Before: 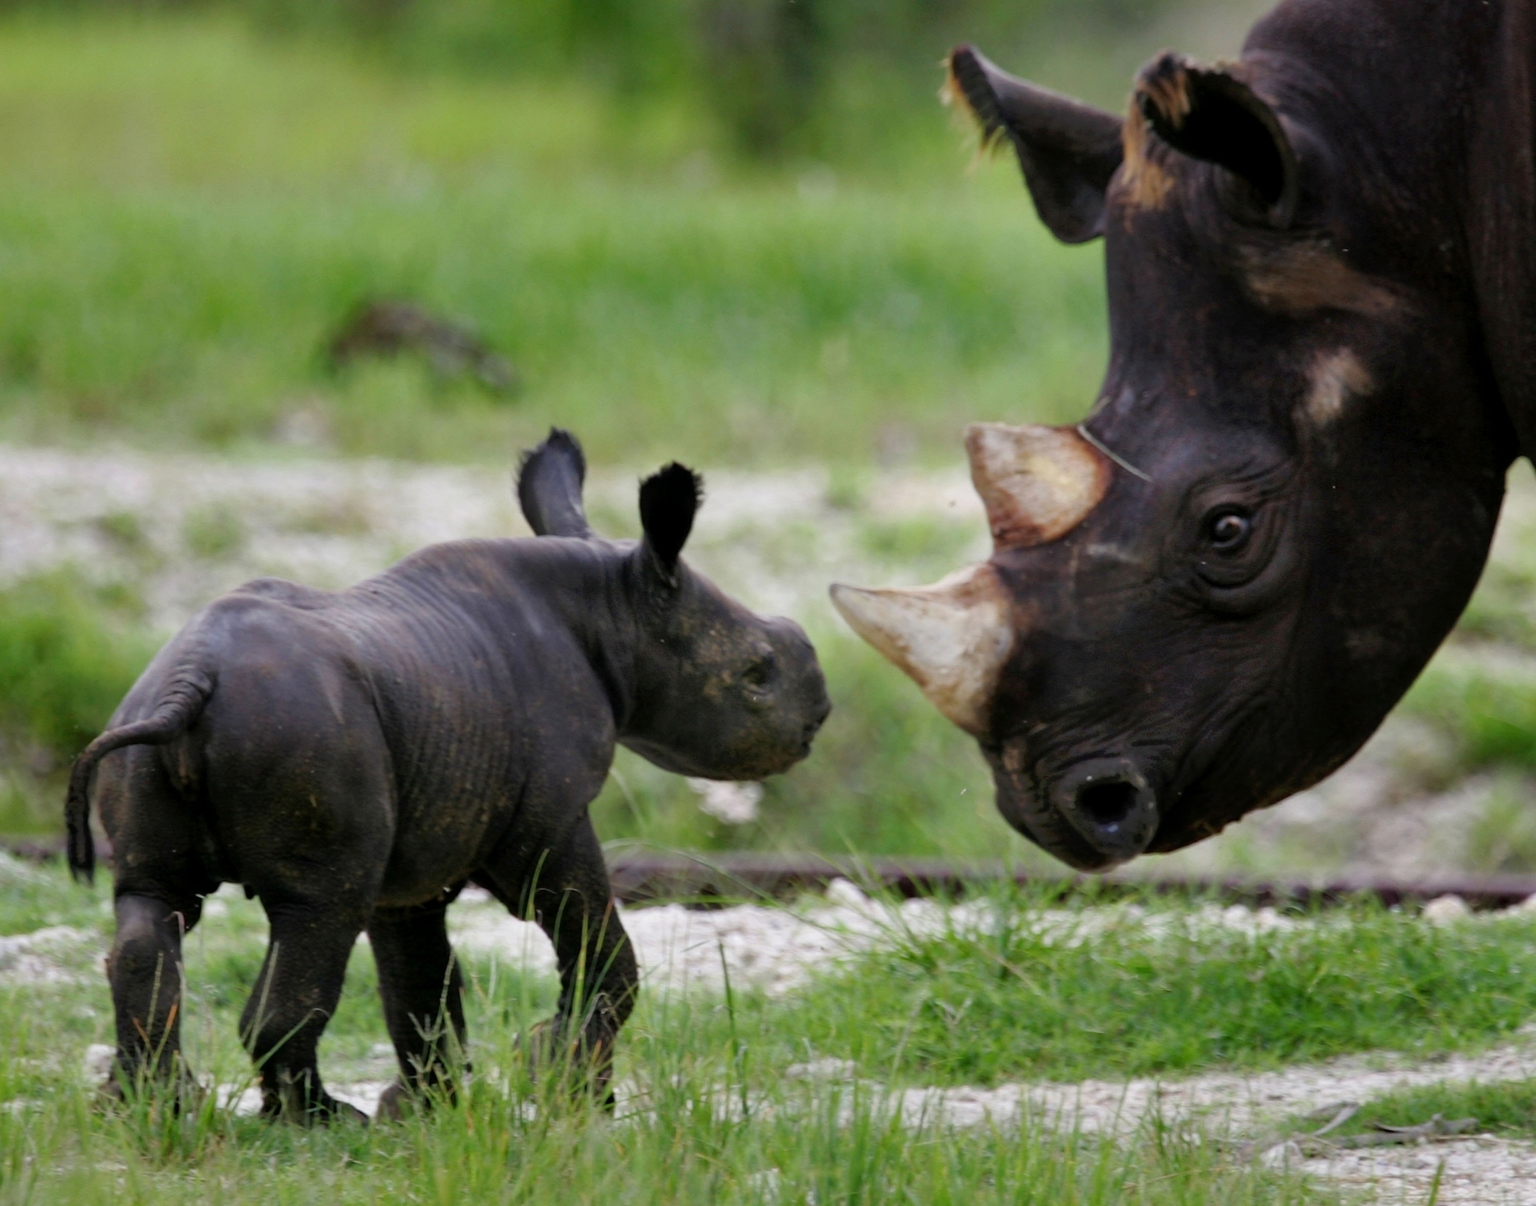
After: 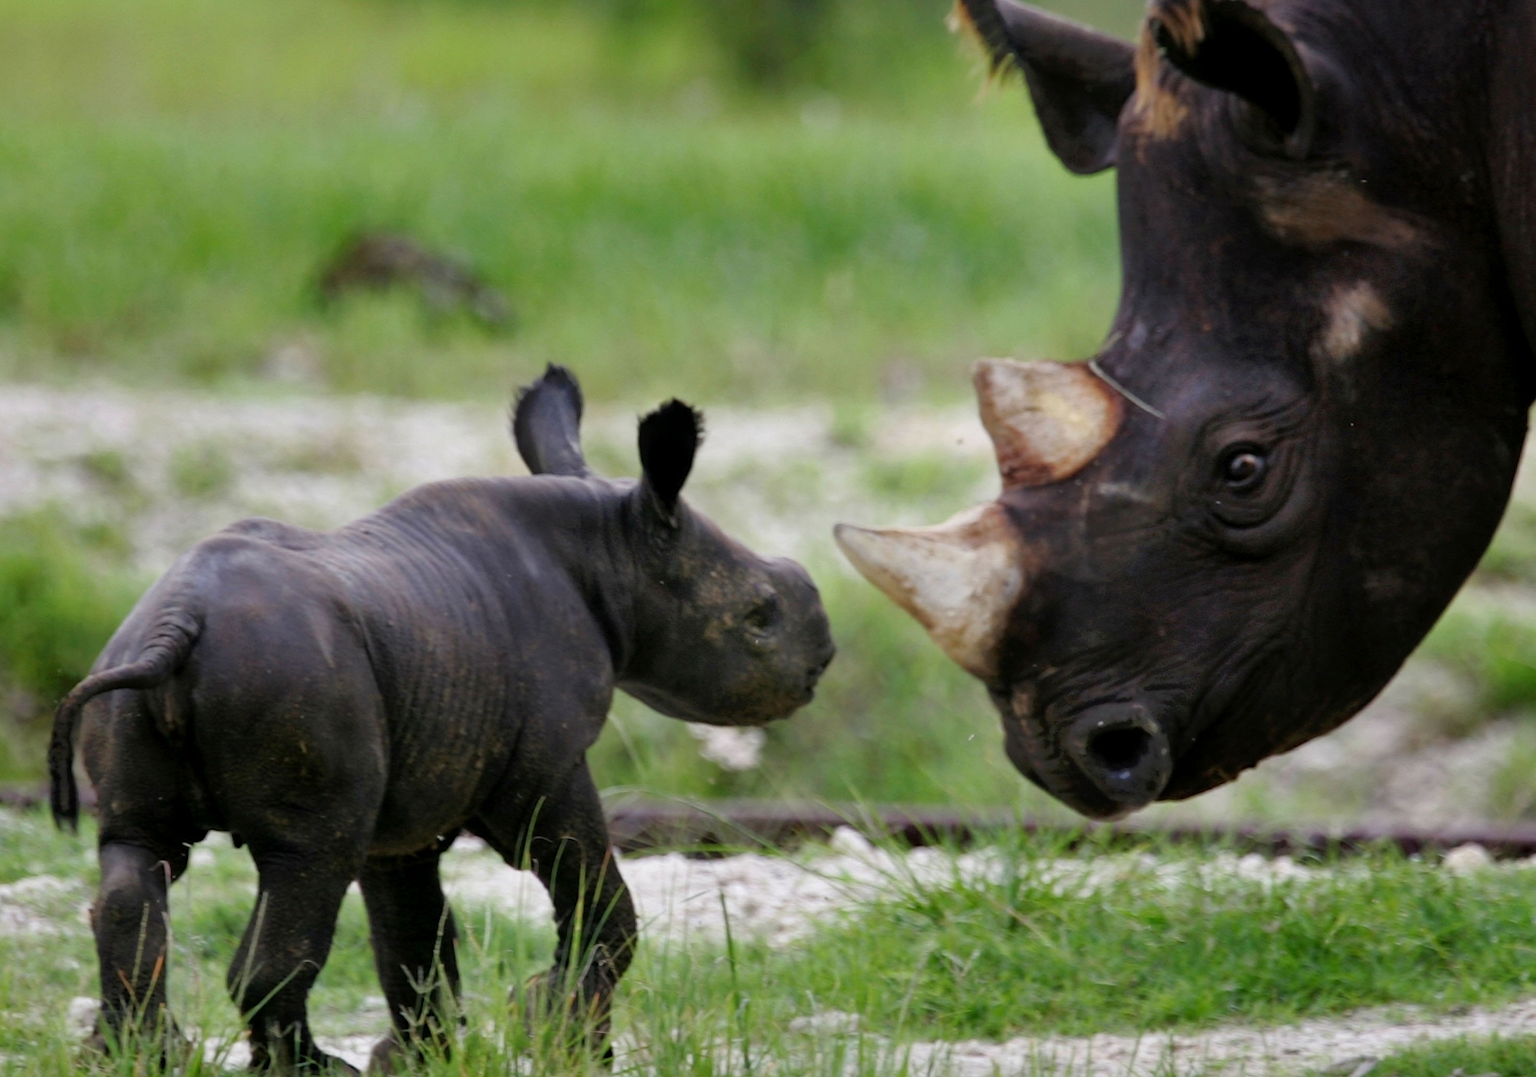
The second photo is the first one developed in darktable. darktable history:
crop: left 1.193%, top 6.198%, right 1.468%, bottom 6.845%
